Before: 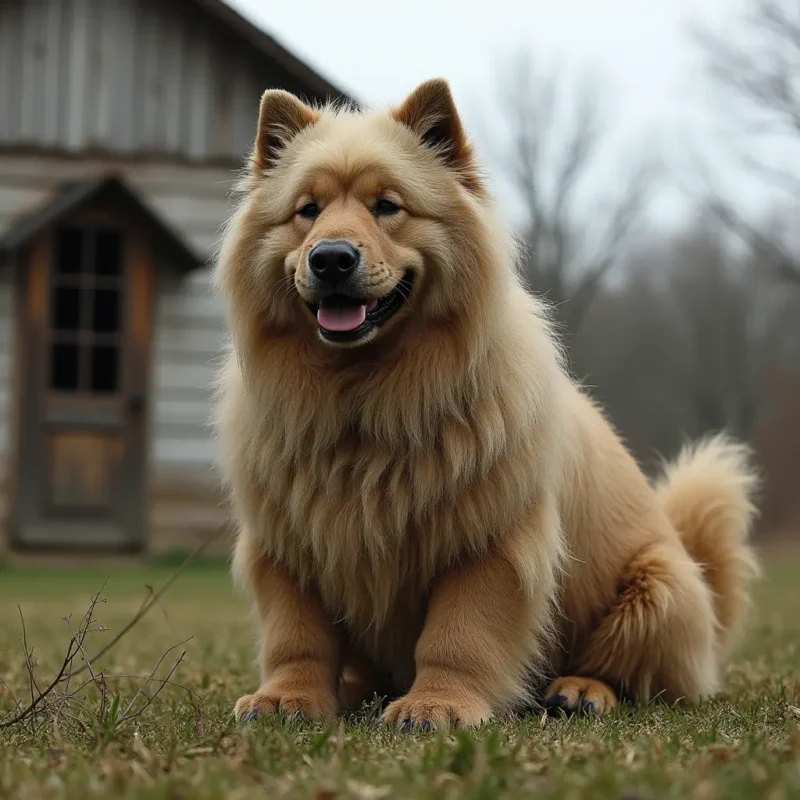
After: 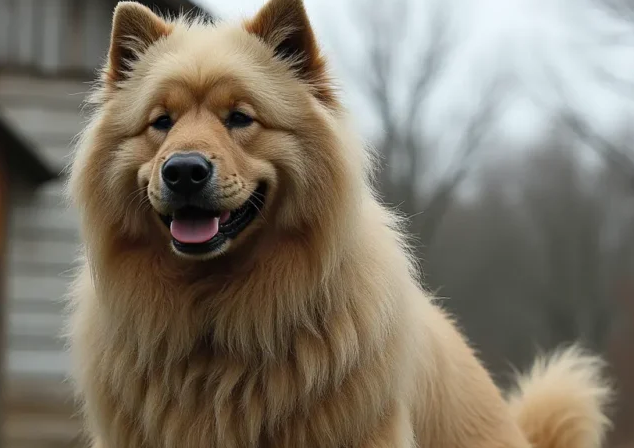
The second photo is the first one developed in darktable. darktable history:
crop: left 18.423%, top 11.103%, right 2.232%, bottom 32.829%
